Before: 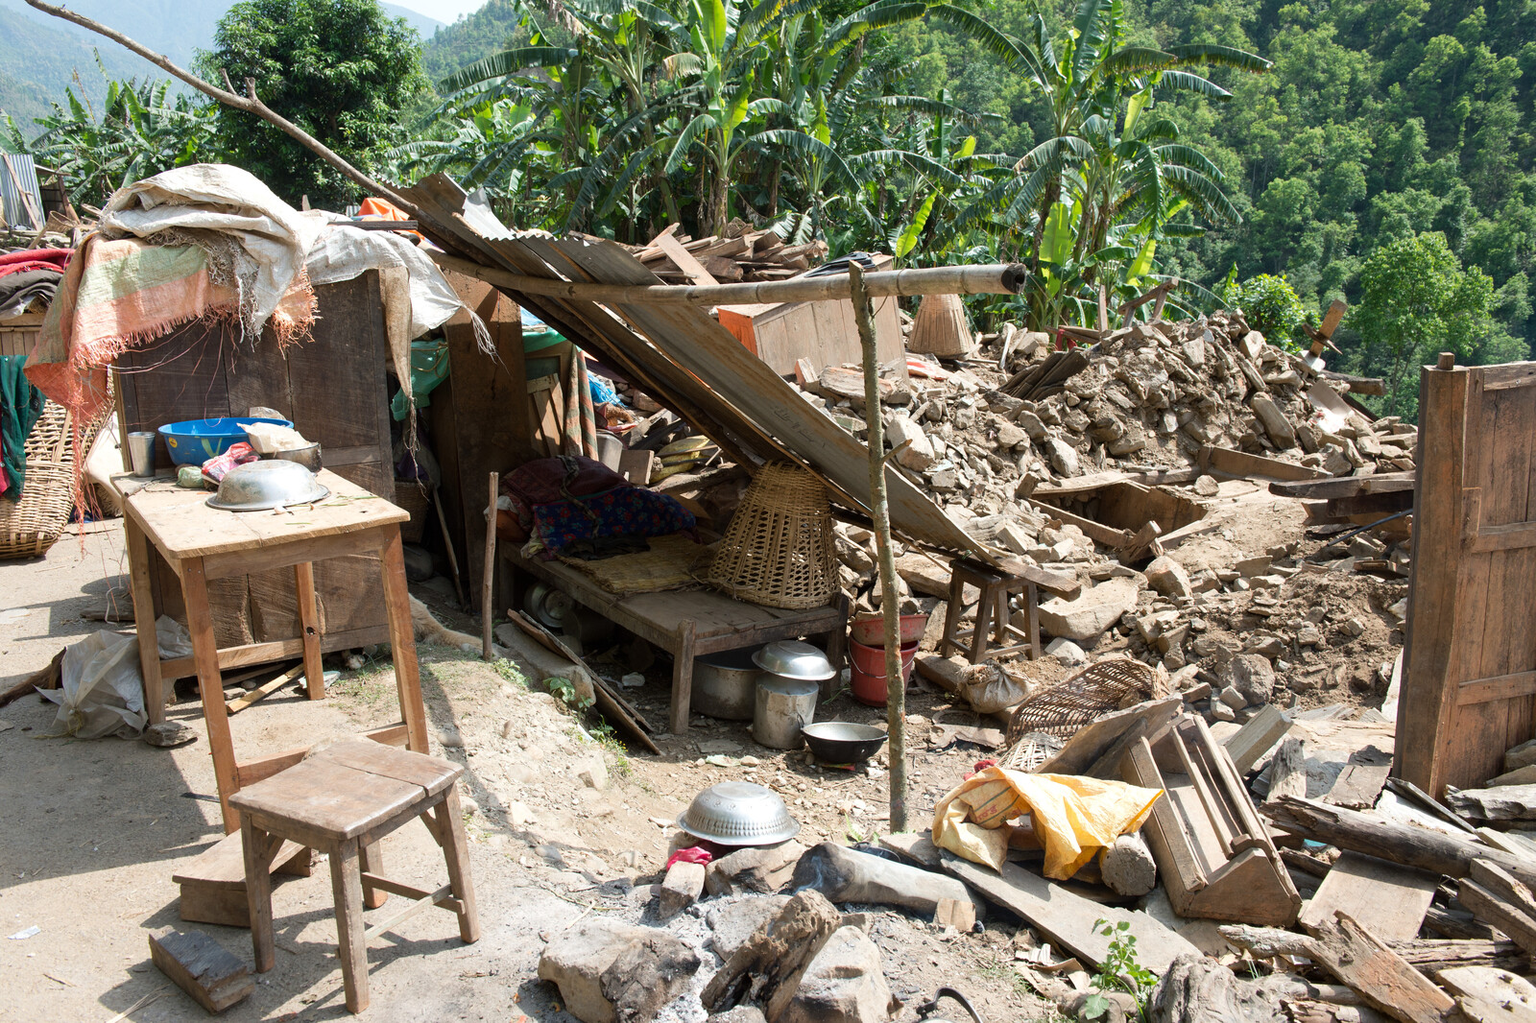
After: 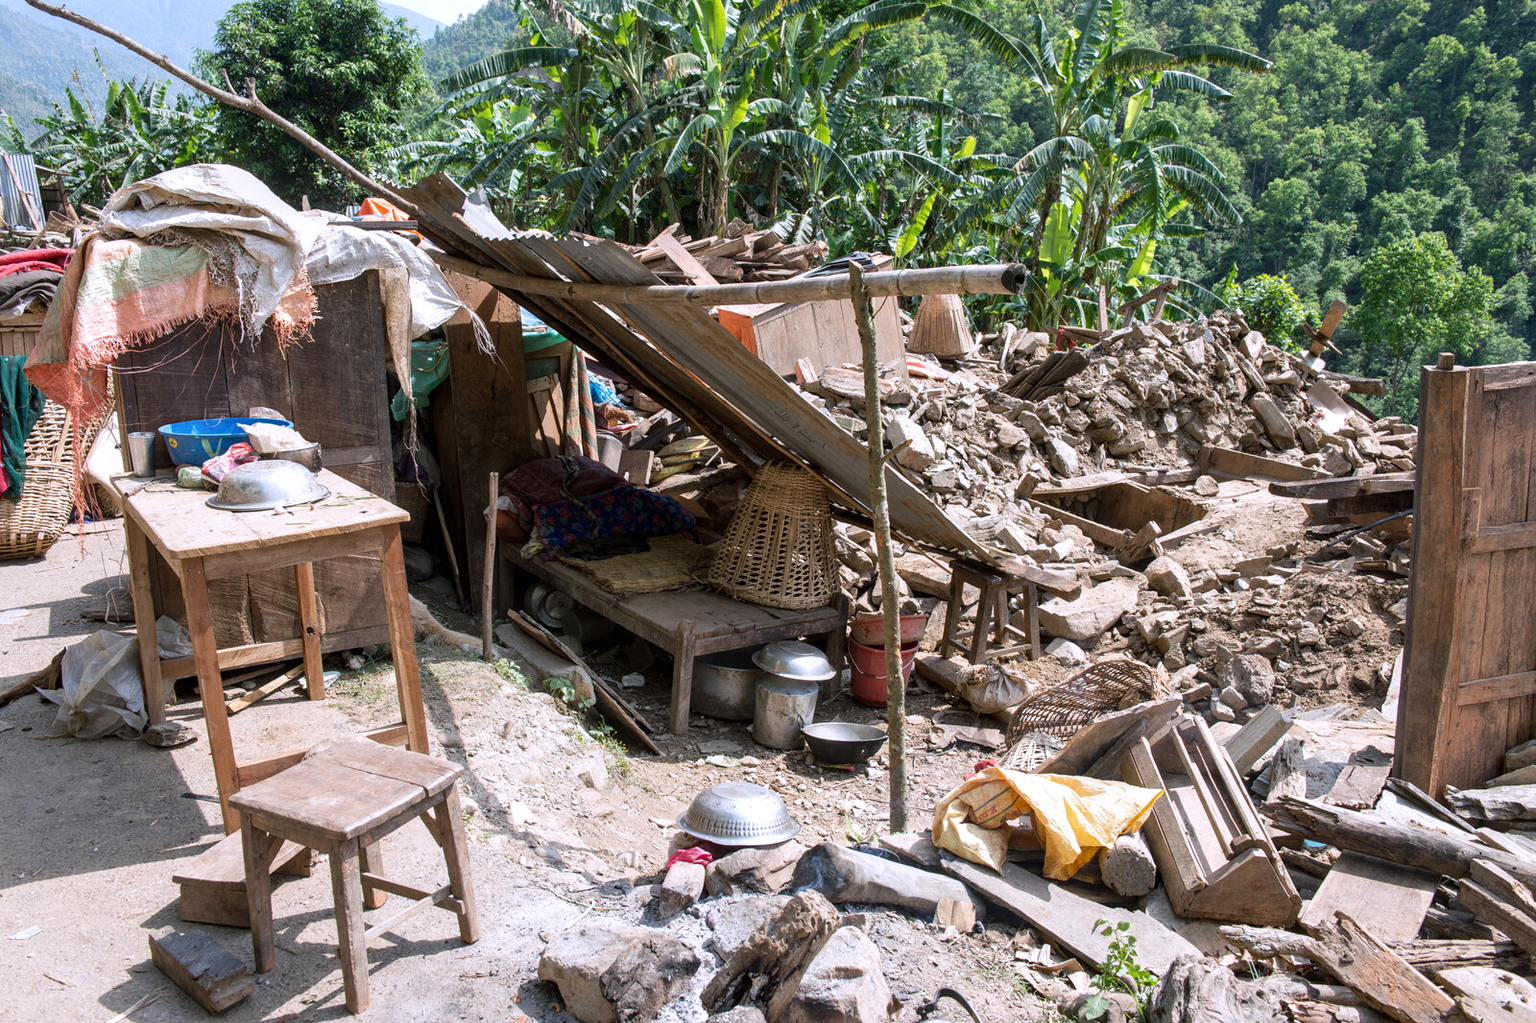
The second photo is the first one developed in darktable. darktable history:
local contrast: on, module defaults
white balance: red 1.004, blue 1.096
